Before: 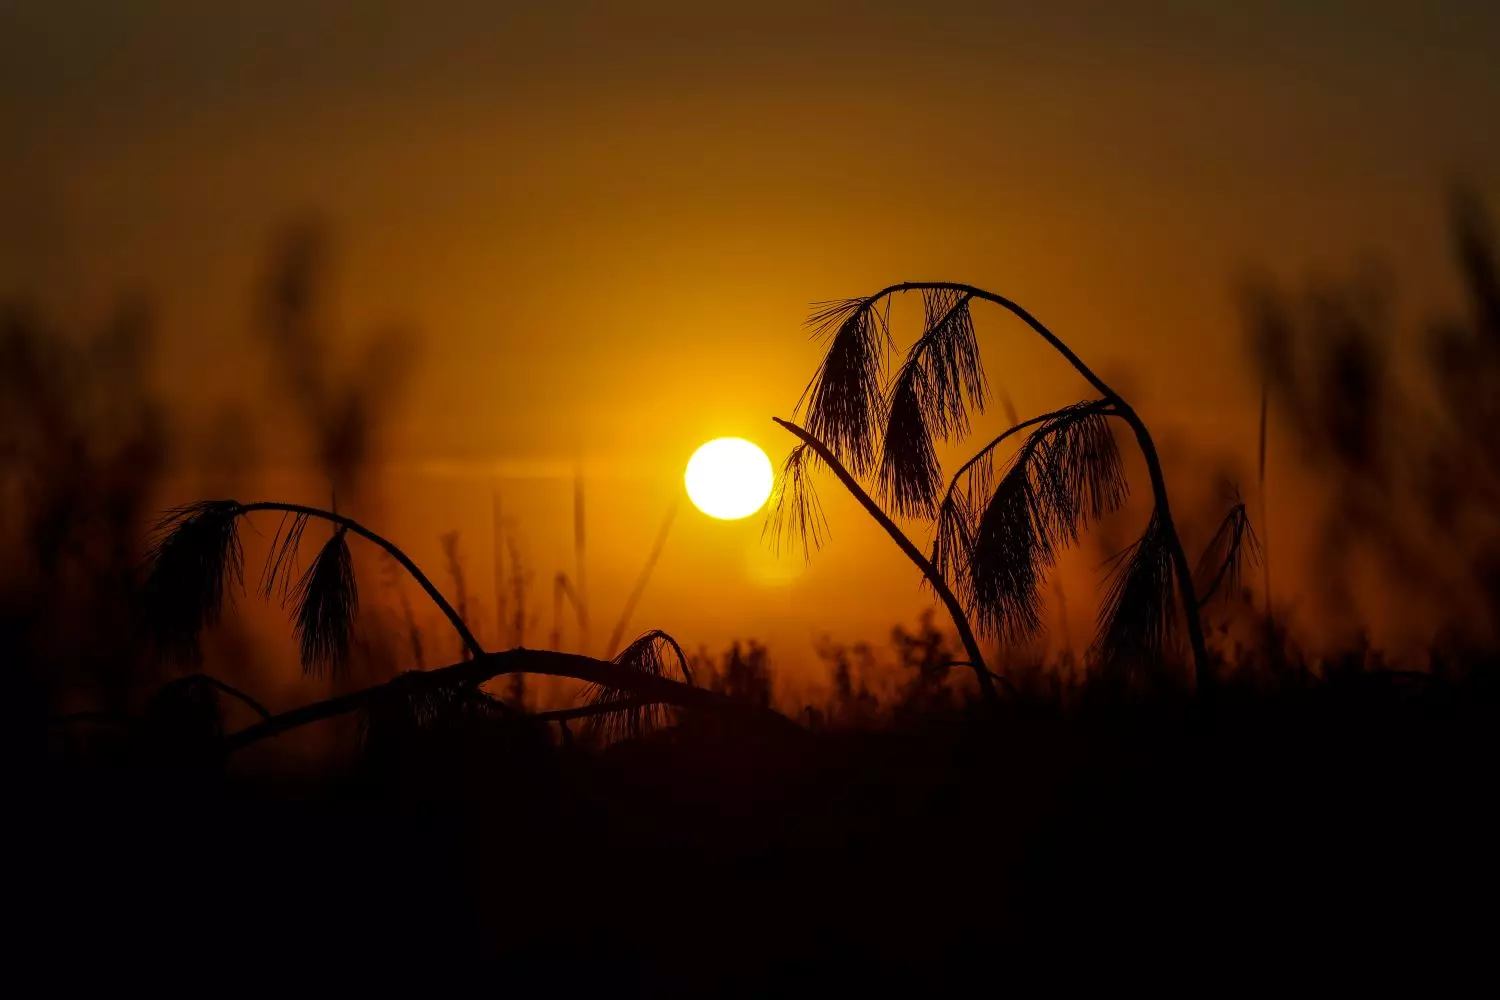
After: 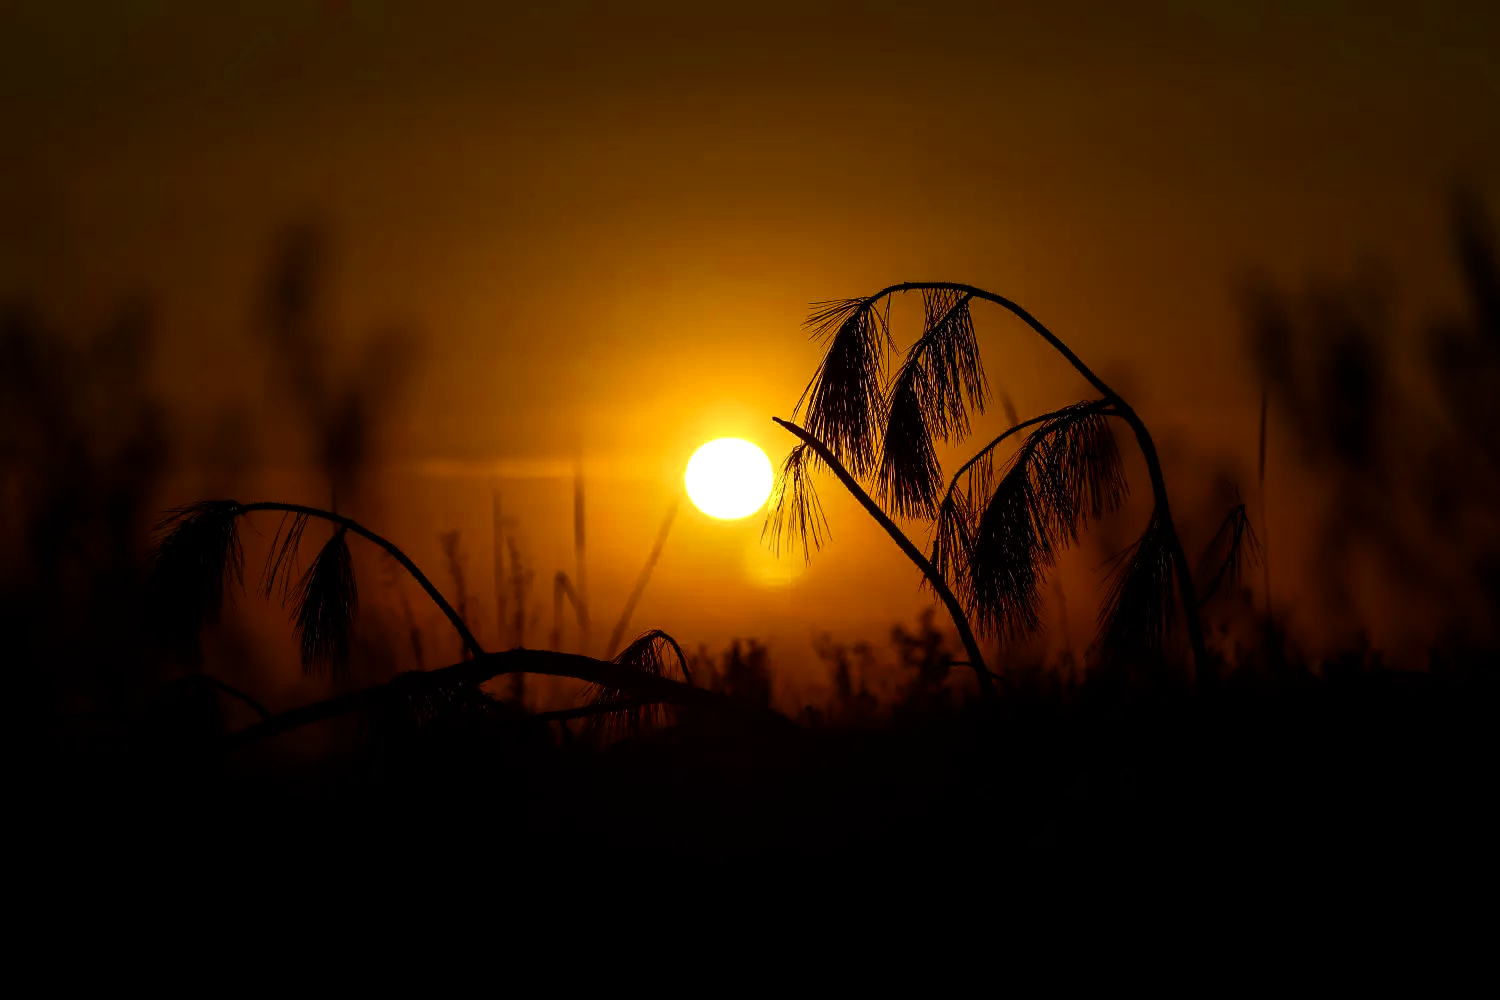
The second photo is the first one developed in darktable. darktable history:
sharpen: amount 0.202
color balance rgb: perceptual saturation grading › global saturation 40.772%, perceptual saturation grading › highlights -50.339%, perceptual saturation grading › shadows 30.652%, global vibrance 9.902%, contrast 15.498%, saturation formula JzAzBz (2021)
